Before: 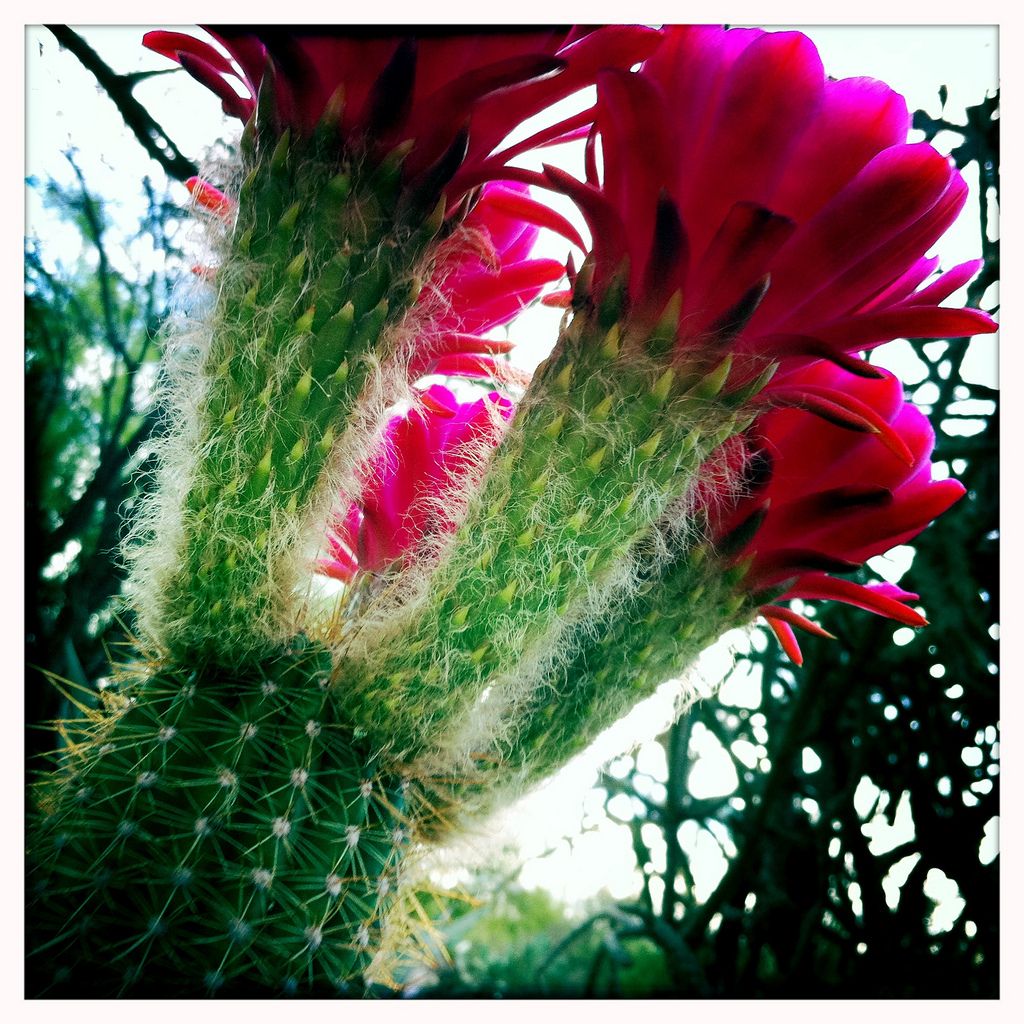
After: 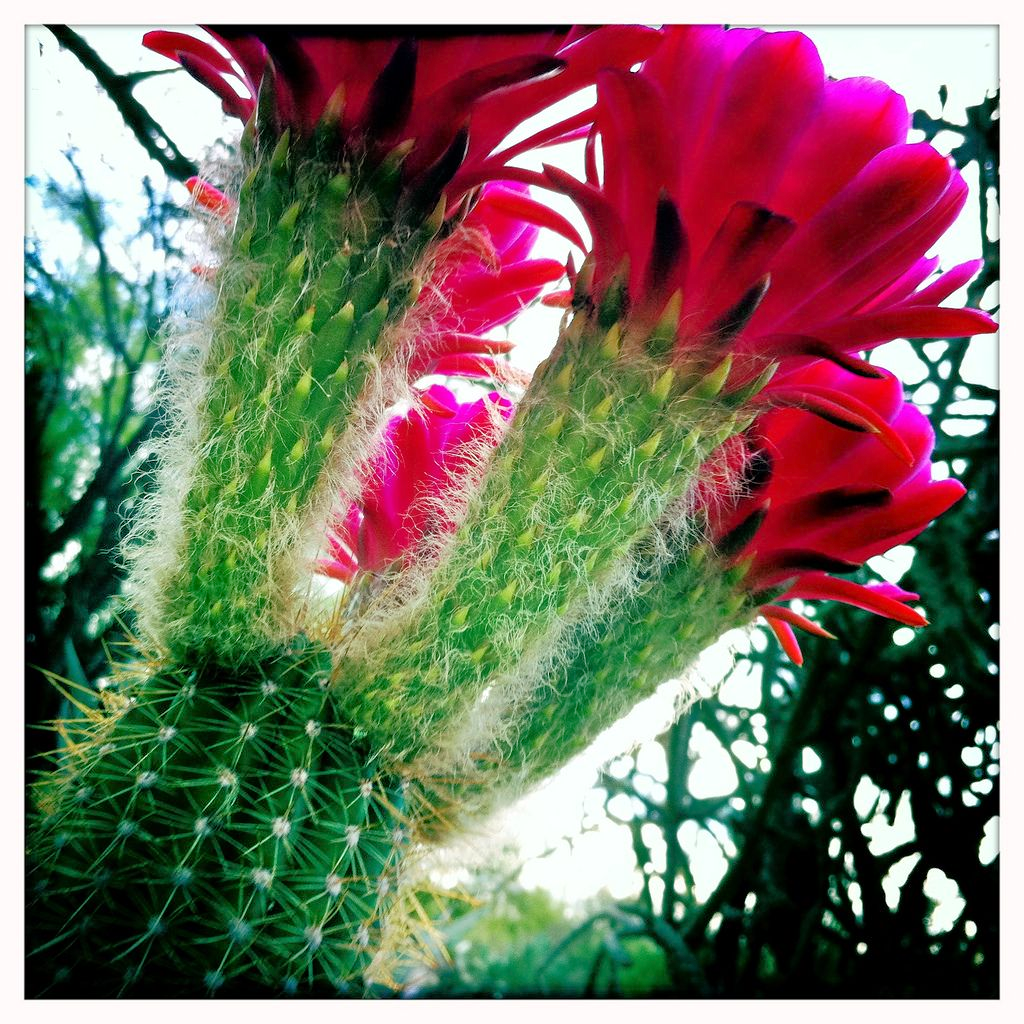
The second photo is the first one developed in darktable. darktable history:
tone equalizer: -7 EV 0.162 EV, -6 EV 0.584 EV, -5 EV 1.18 EV, -4 EV 1.31 EV, -3 EV 1.14 EV, -2 EV 0.6 EV, -1 EV 0.151 EV
